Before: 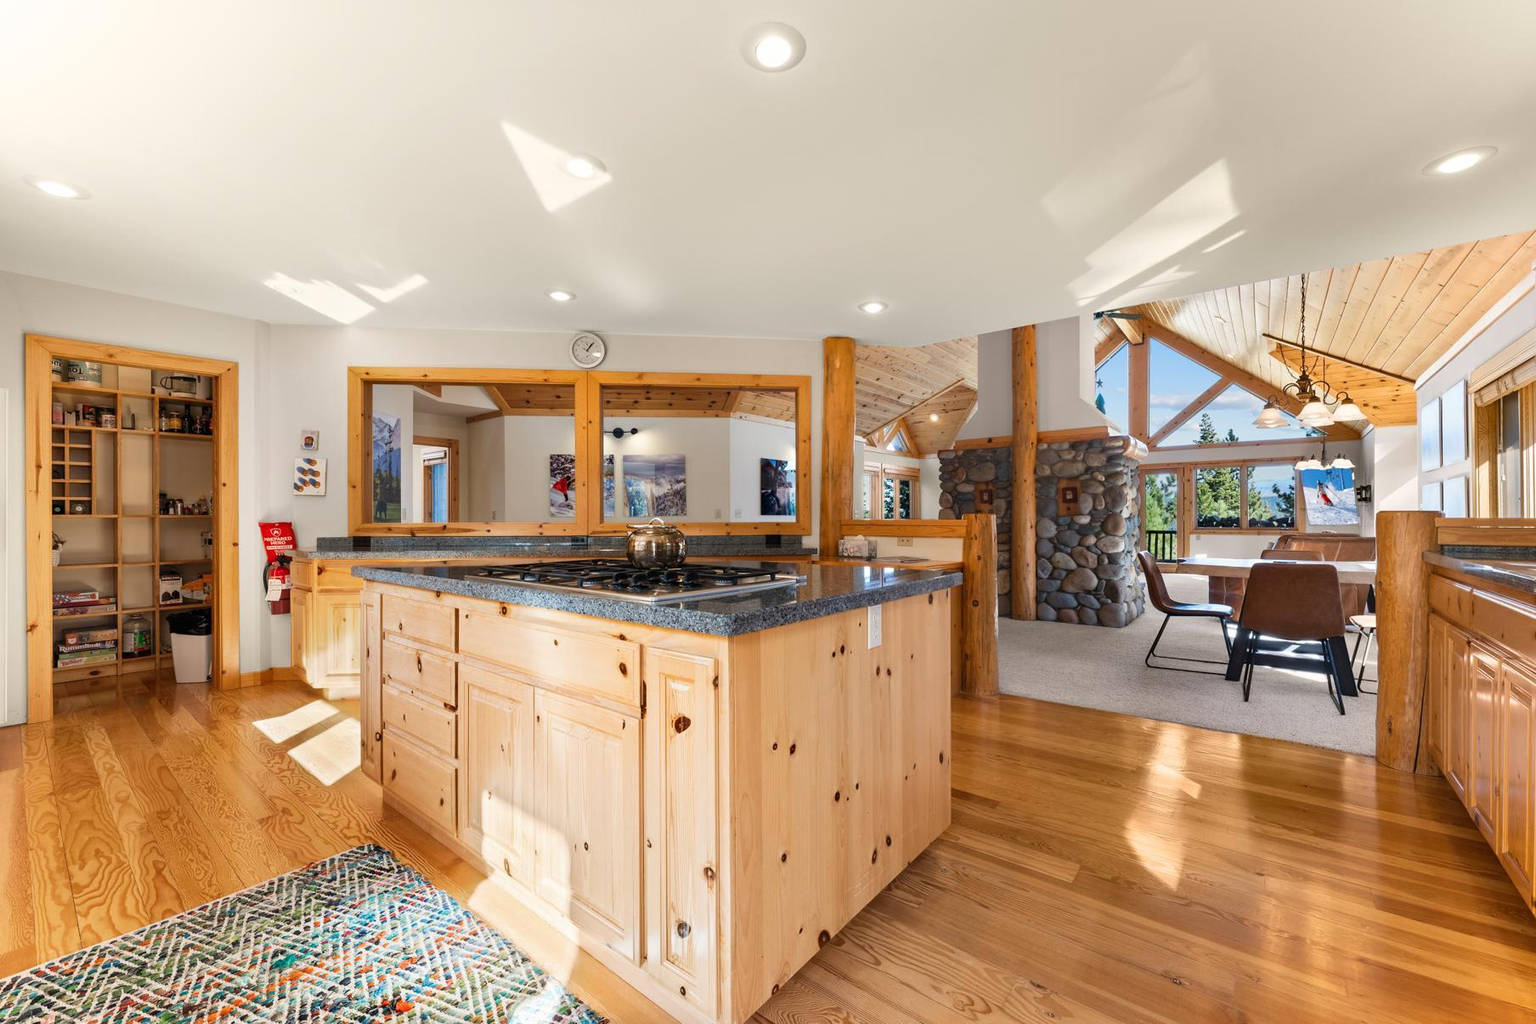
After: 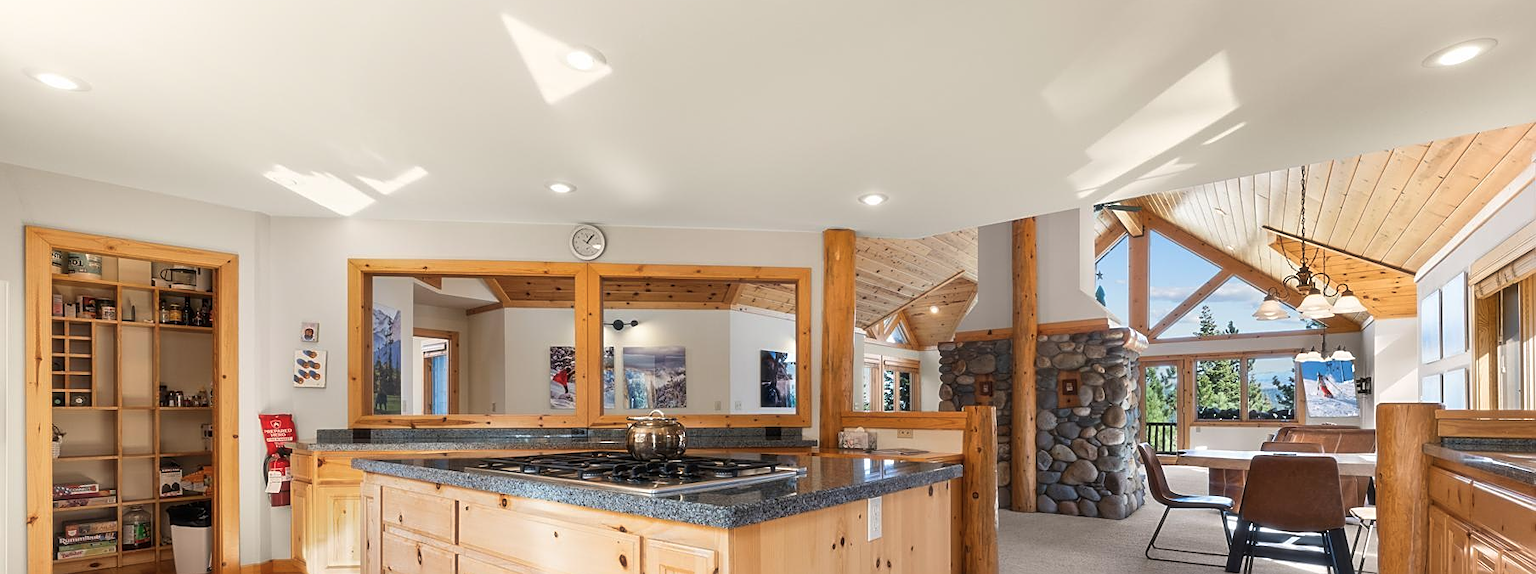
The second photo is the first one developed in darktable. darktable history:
soften: size 10%, saturation 50%, brightness 0.2 EV, mix 10%
sharpen: amount 0.575
crop and rotate: top 10.605%, bottom 33.274%
